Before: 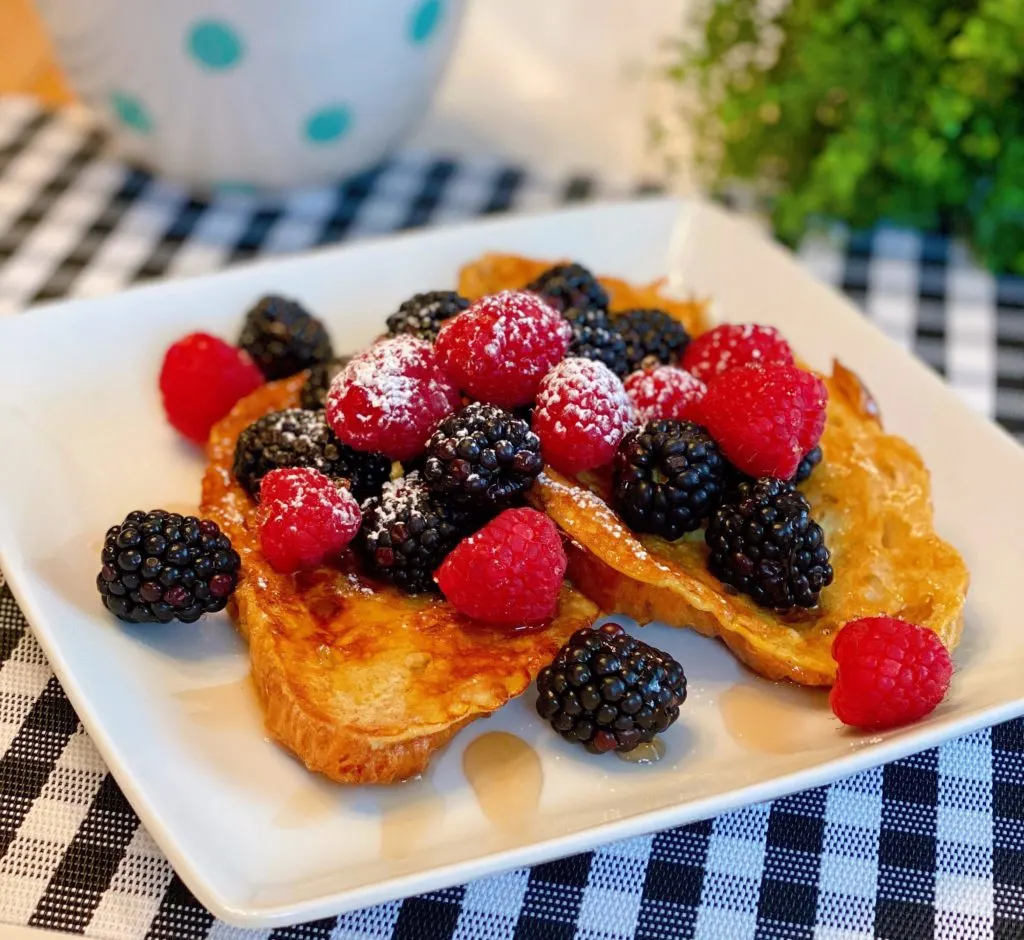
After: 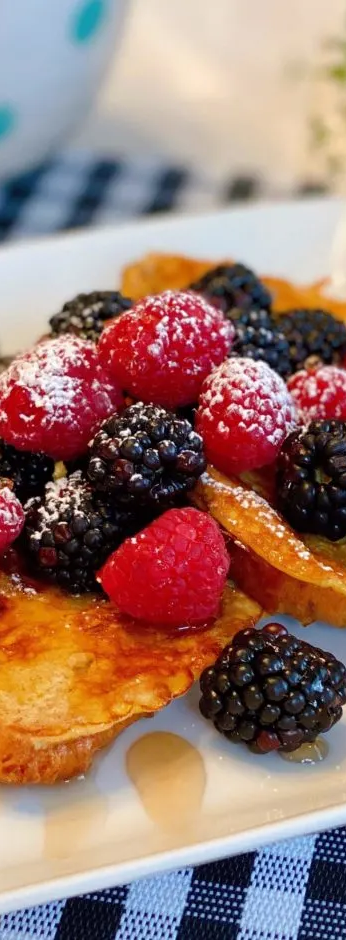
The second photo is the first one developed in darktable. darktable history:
crop: left 32.953%, right 33.2%
